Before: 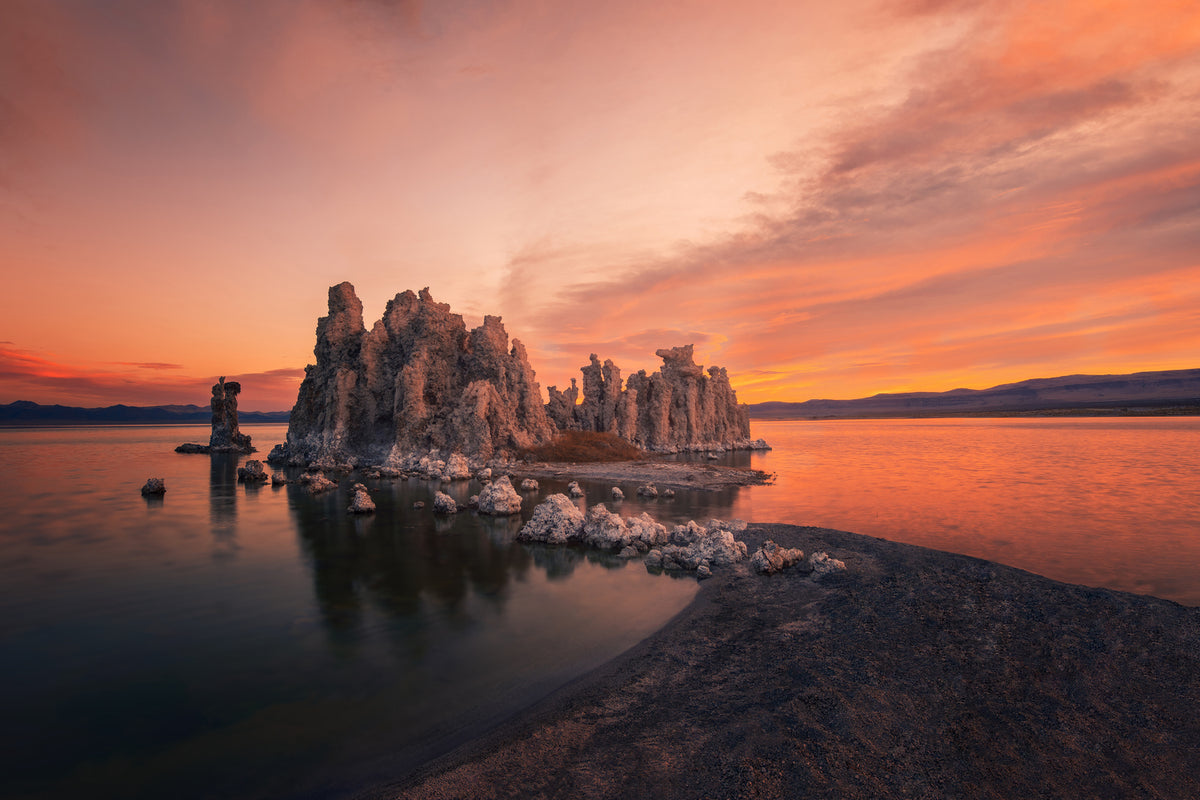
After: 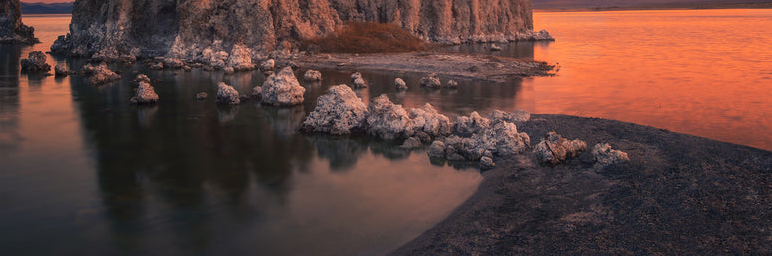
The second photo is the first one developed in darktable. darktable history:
exposure: black level correction -0.003, exposure 0.04 EV, compensate highlight preservation false
crop: left 18.091%, top 51.13%, right 17.525%, bottom 16.85%
